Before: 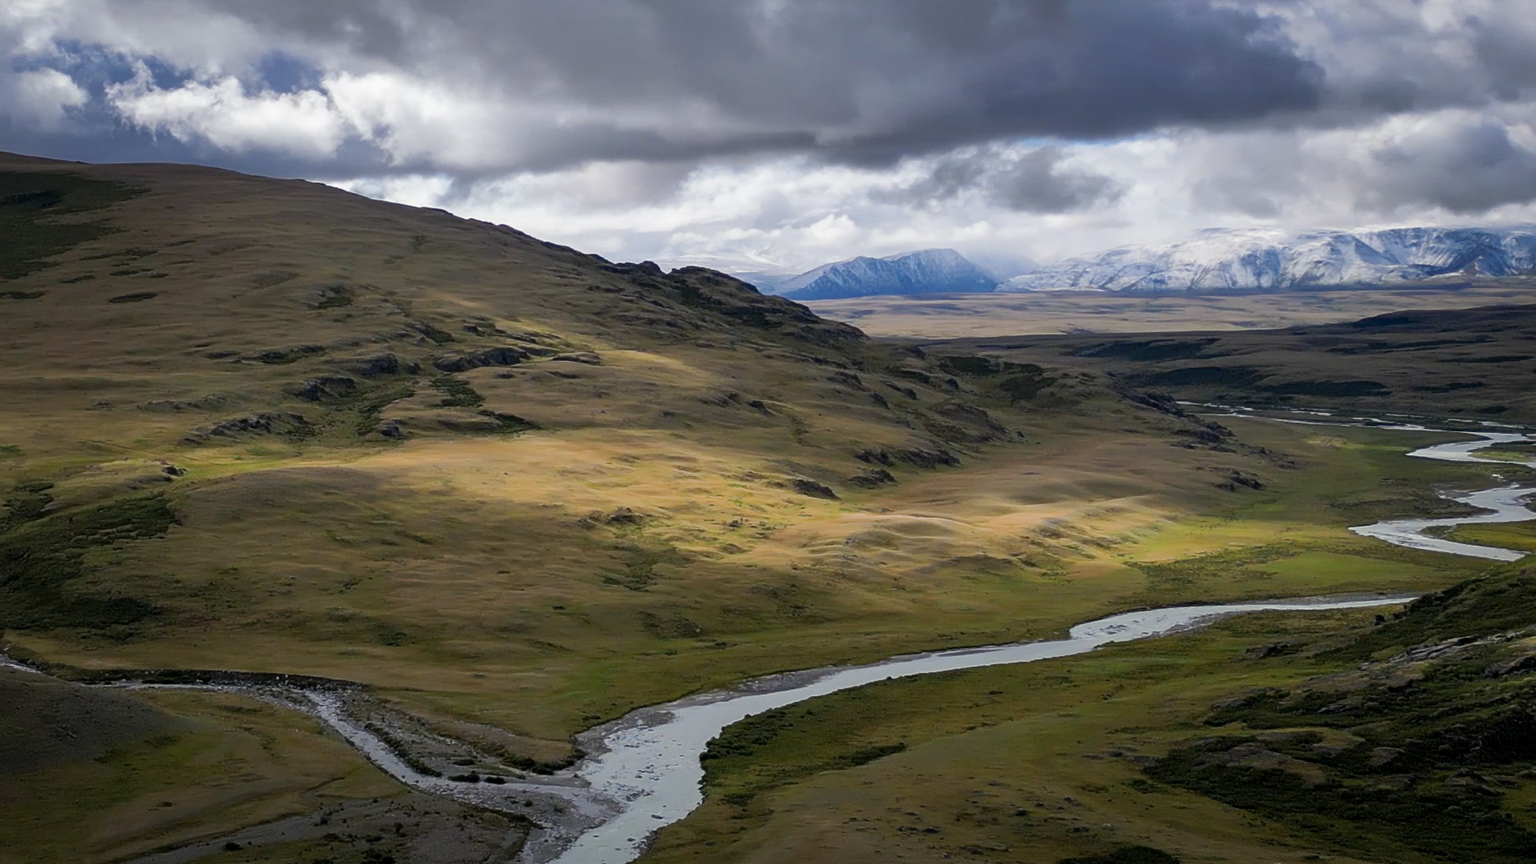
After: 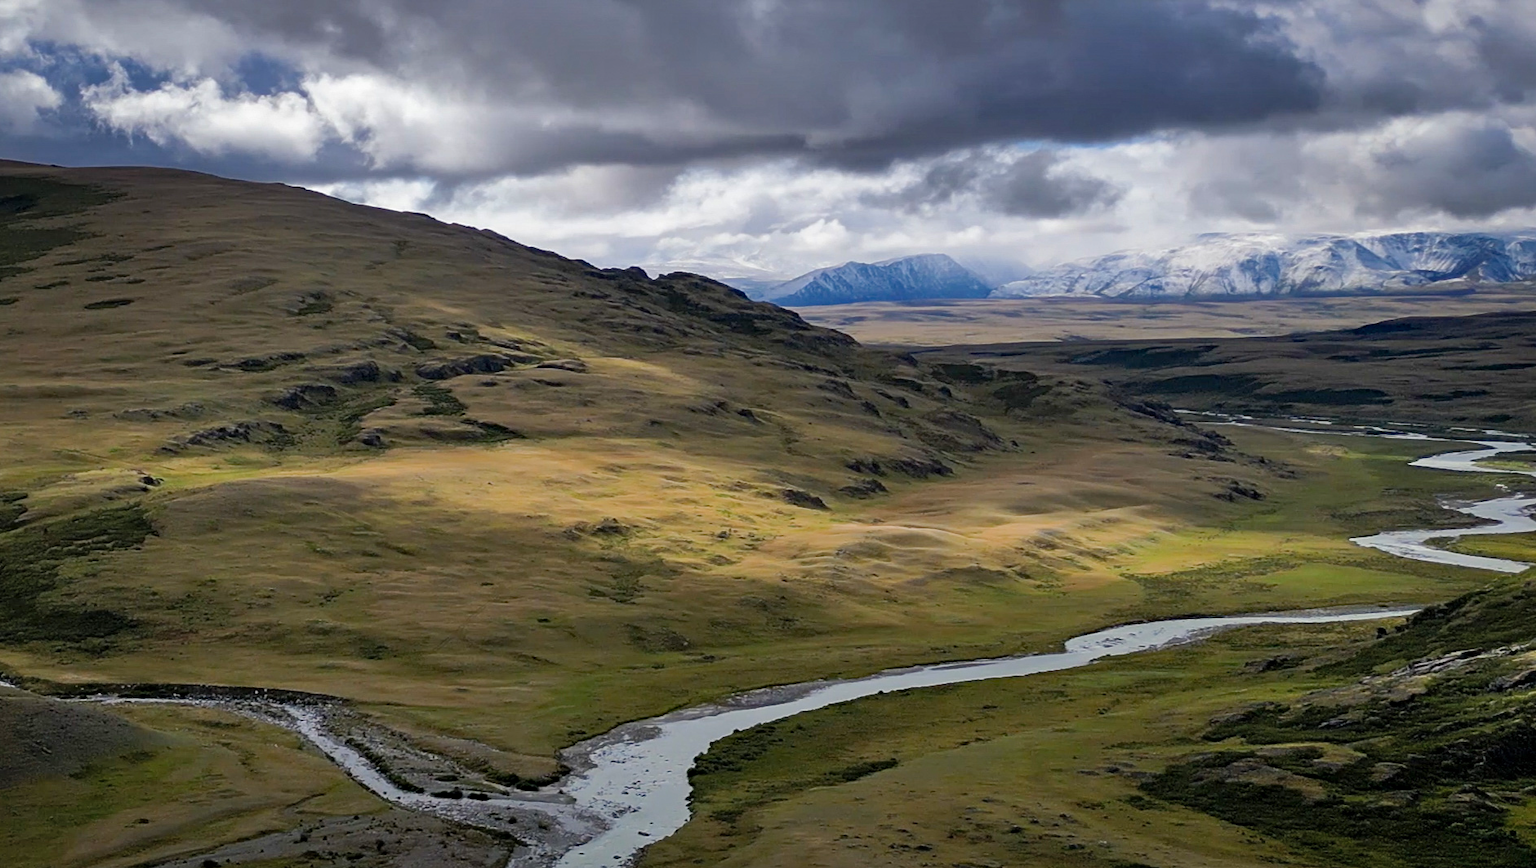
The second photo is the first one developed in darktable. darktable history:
haze removal: on, module defaults
crop: left 1.733%, right 0.283%, bottom 1.565%
shadows and highlights: soften with gaussian
